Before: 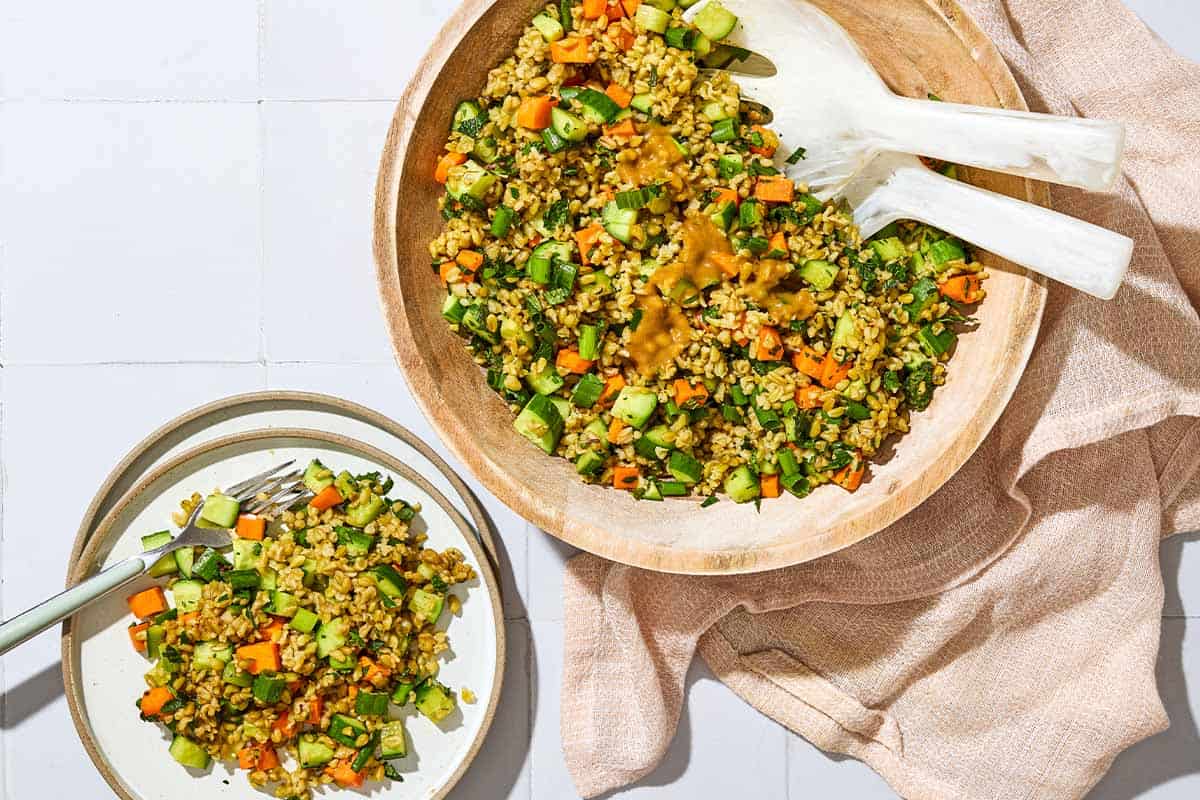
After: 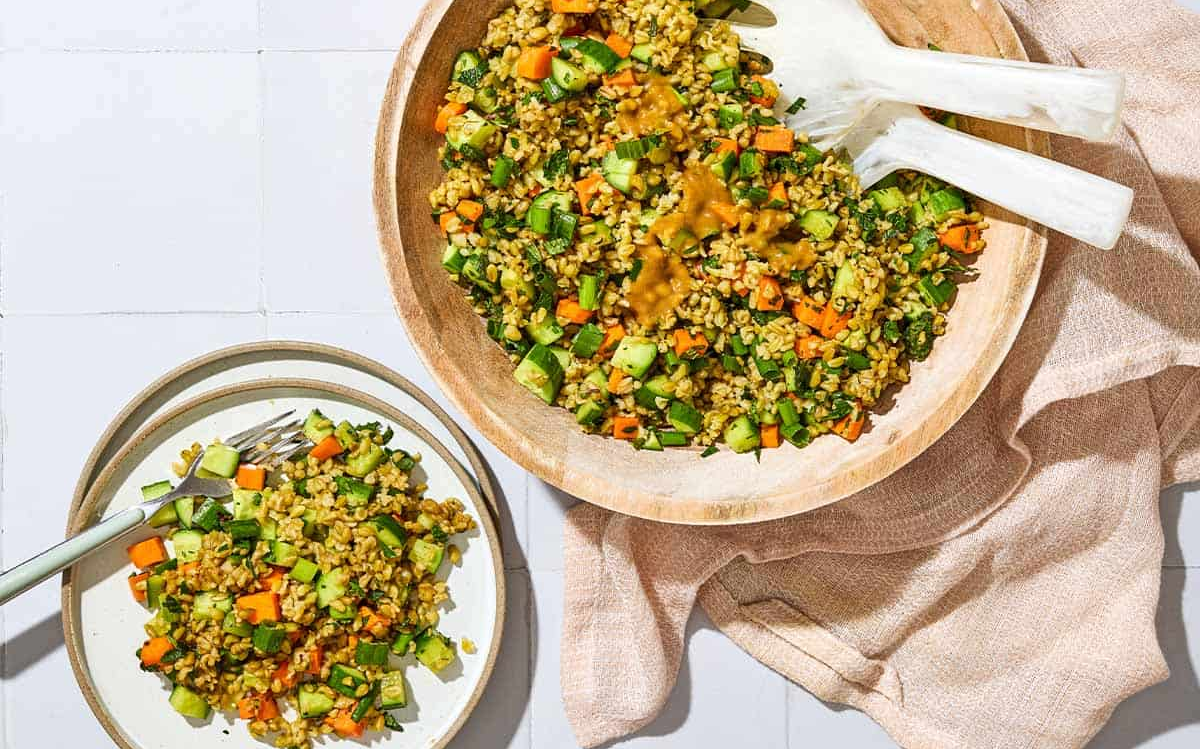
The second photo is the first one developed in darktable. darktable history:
crop and rotate: top 6.358%
